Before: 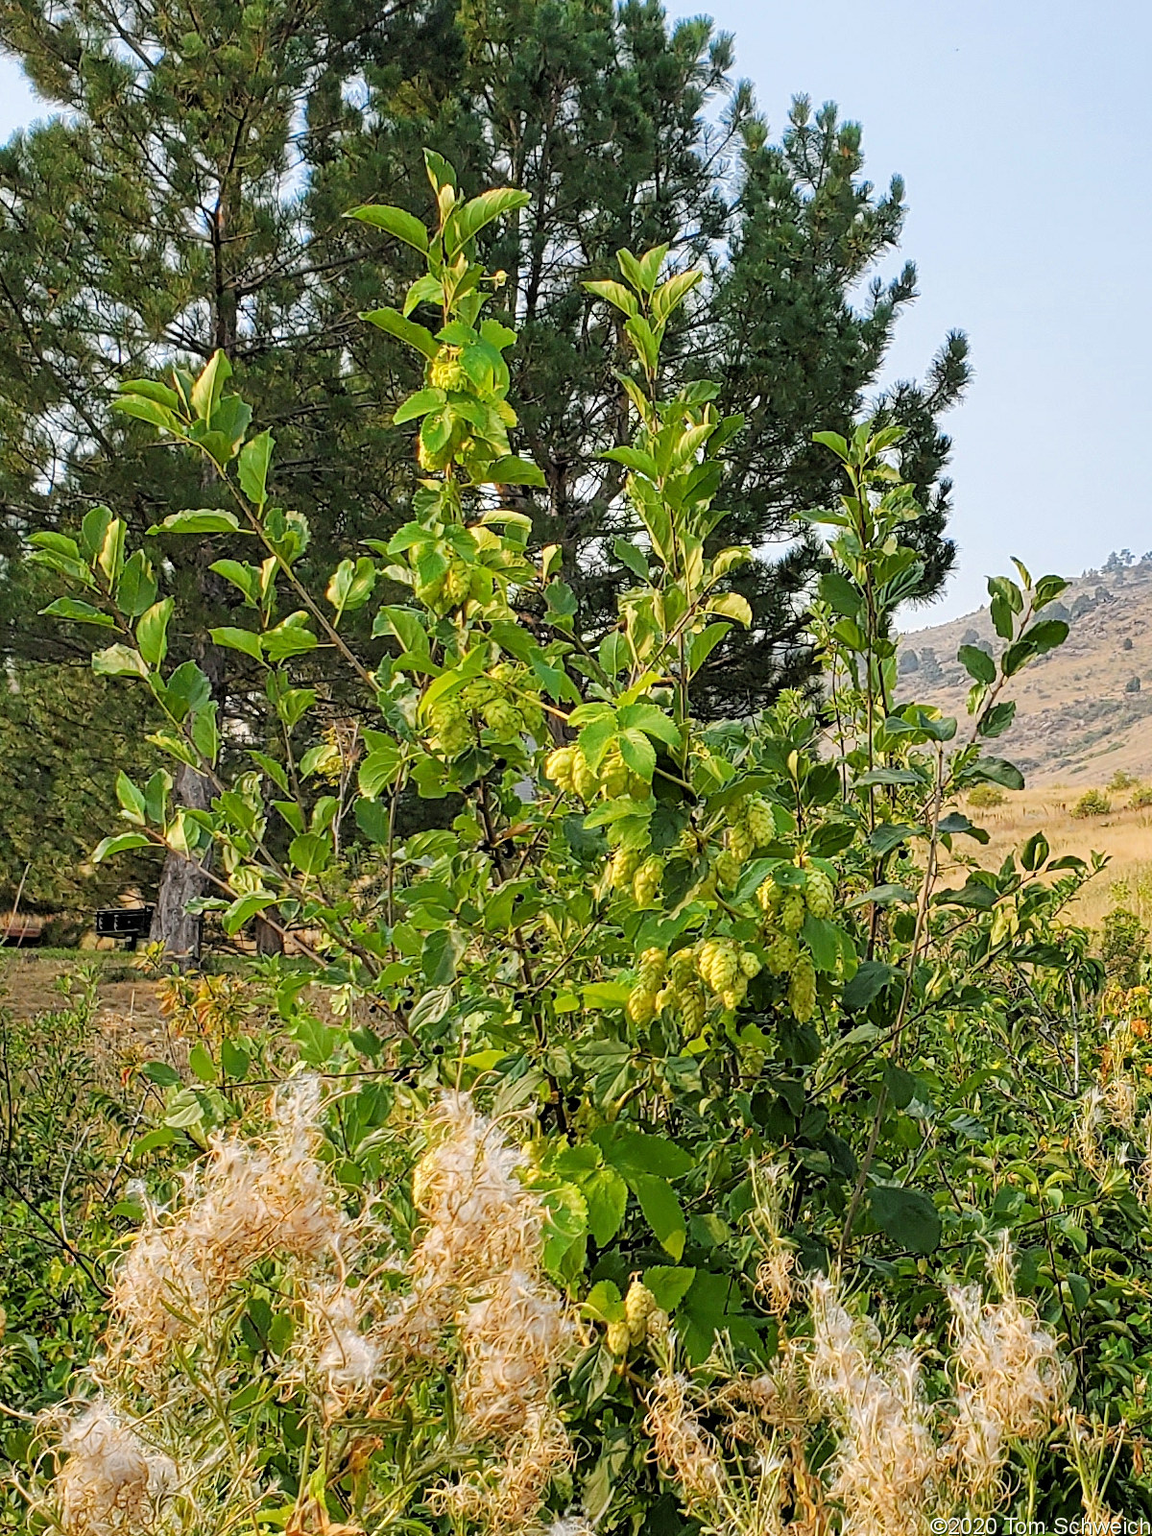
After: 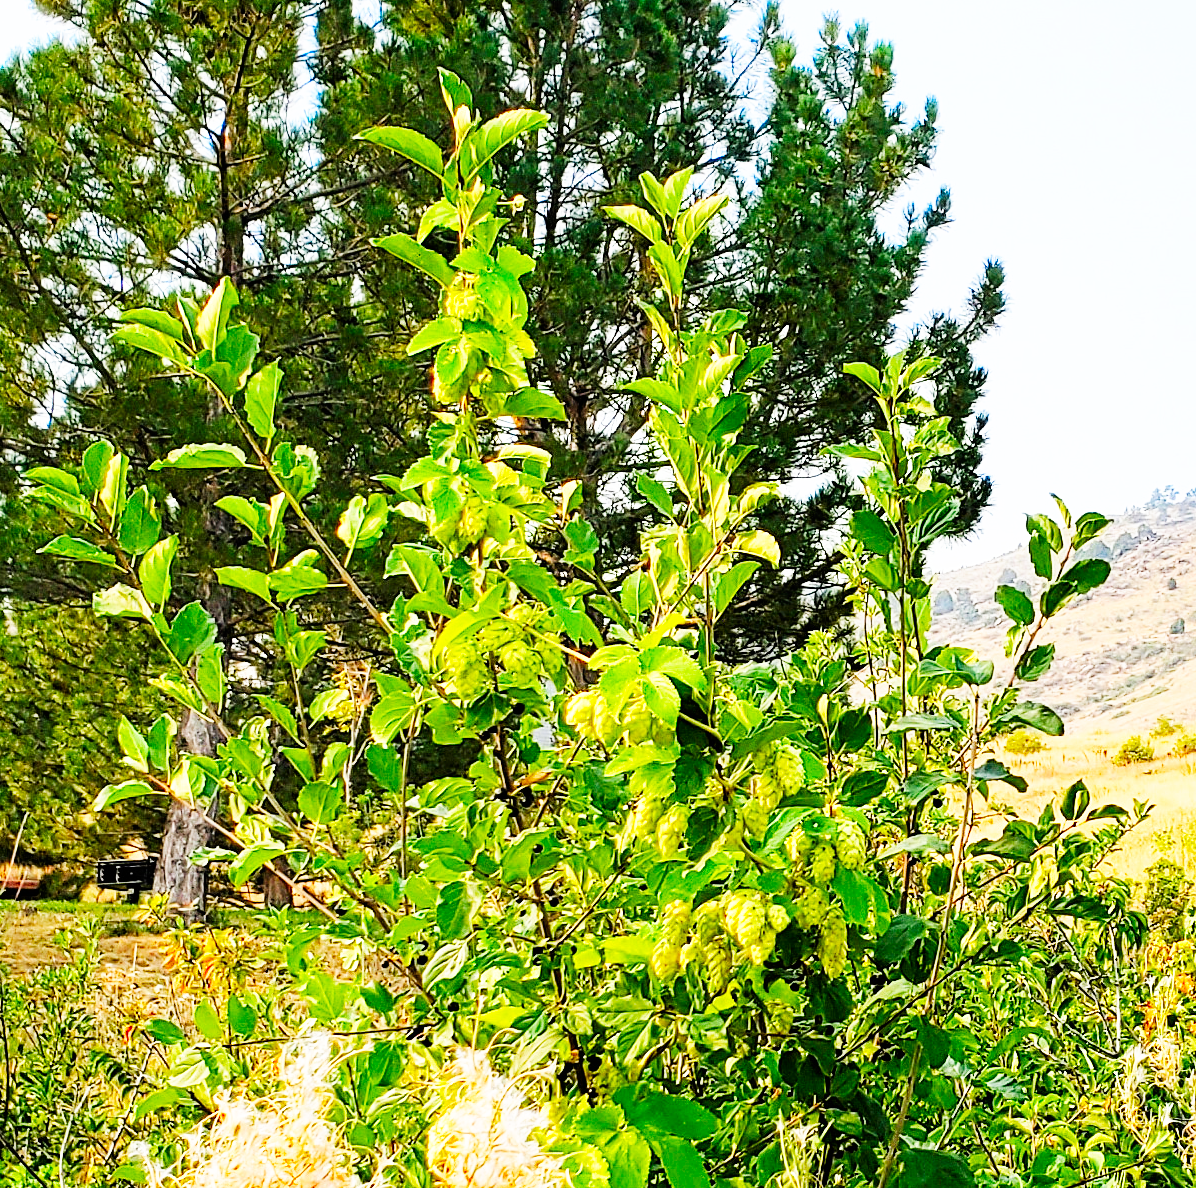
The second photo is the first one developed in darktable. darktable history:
base curve: curves: ch0 [(0, 0) (0.007, 0.004) (0.027, 0.03) (0.046, 0.07) (0.207, 0.54) (0.442, 0.872) (0.673, 0.972) (1, 1)], preserve colors none
crop: left 0.29%, top 5.492%, bottom 19.78%
contrast brightness saturation: brightness -0.019, saturation 0.344
